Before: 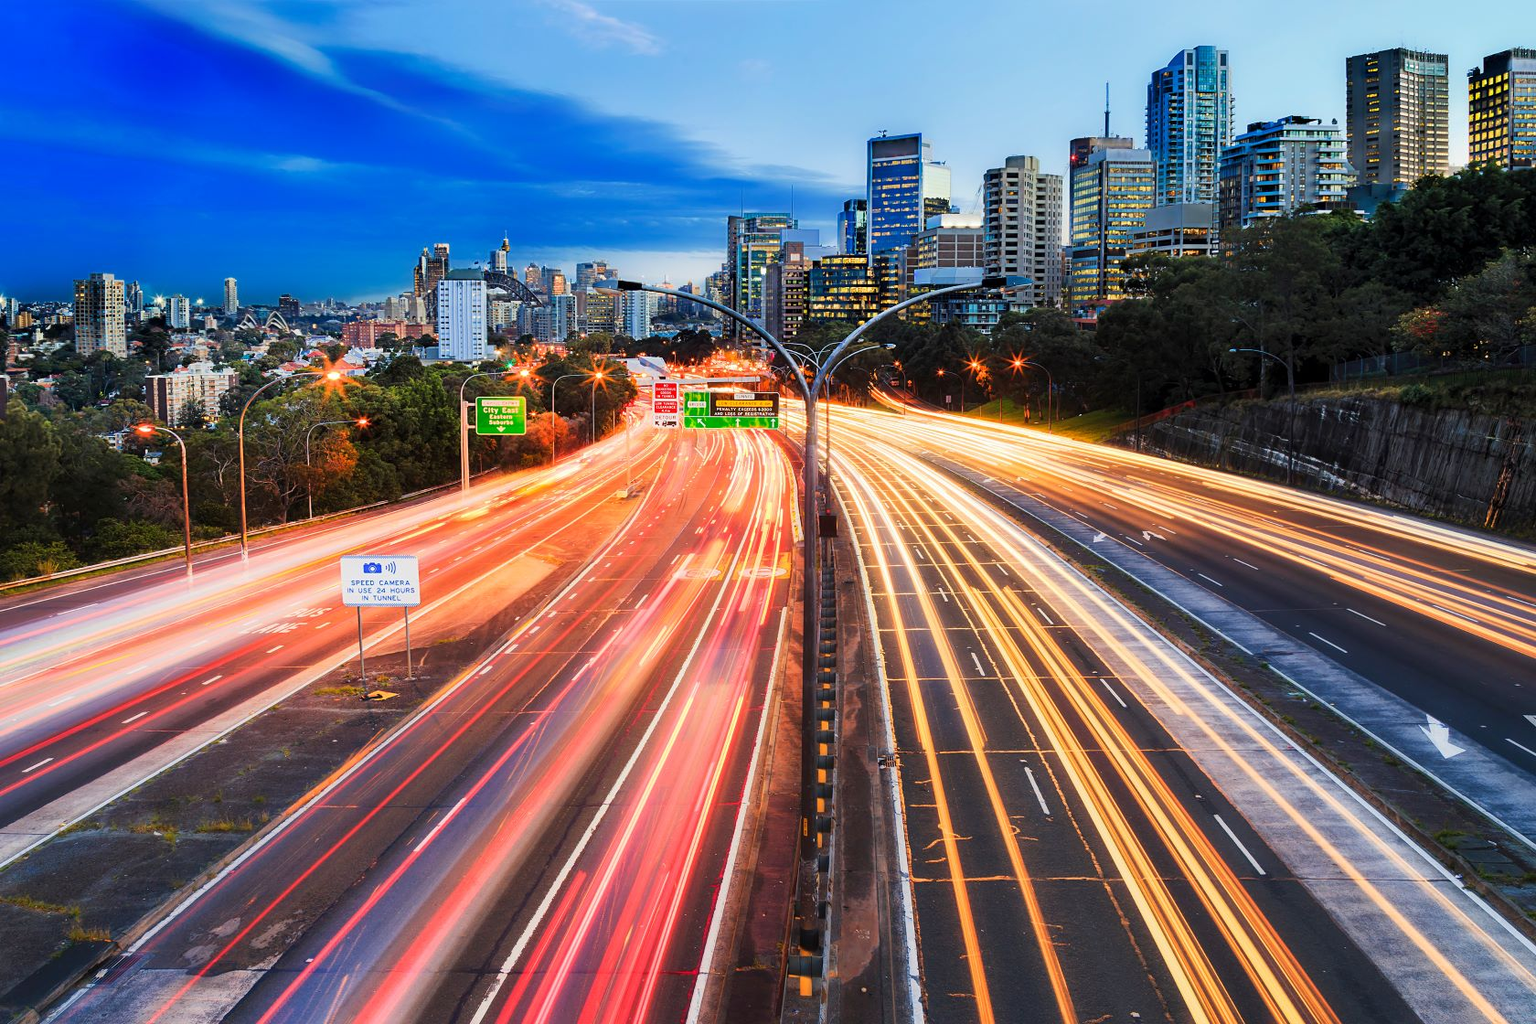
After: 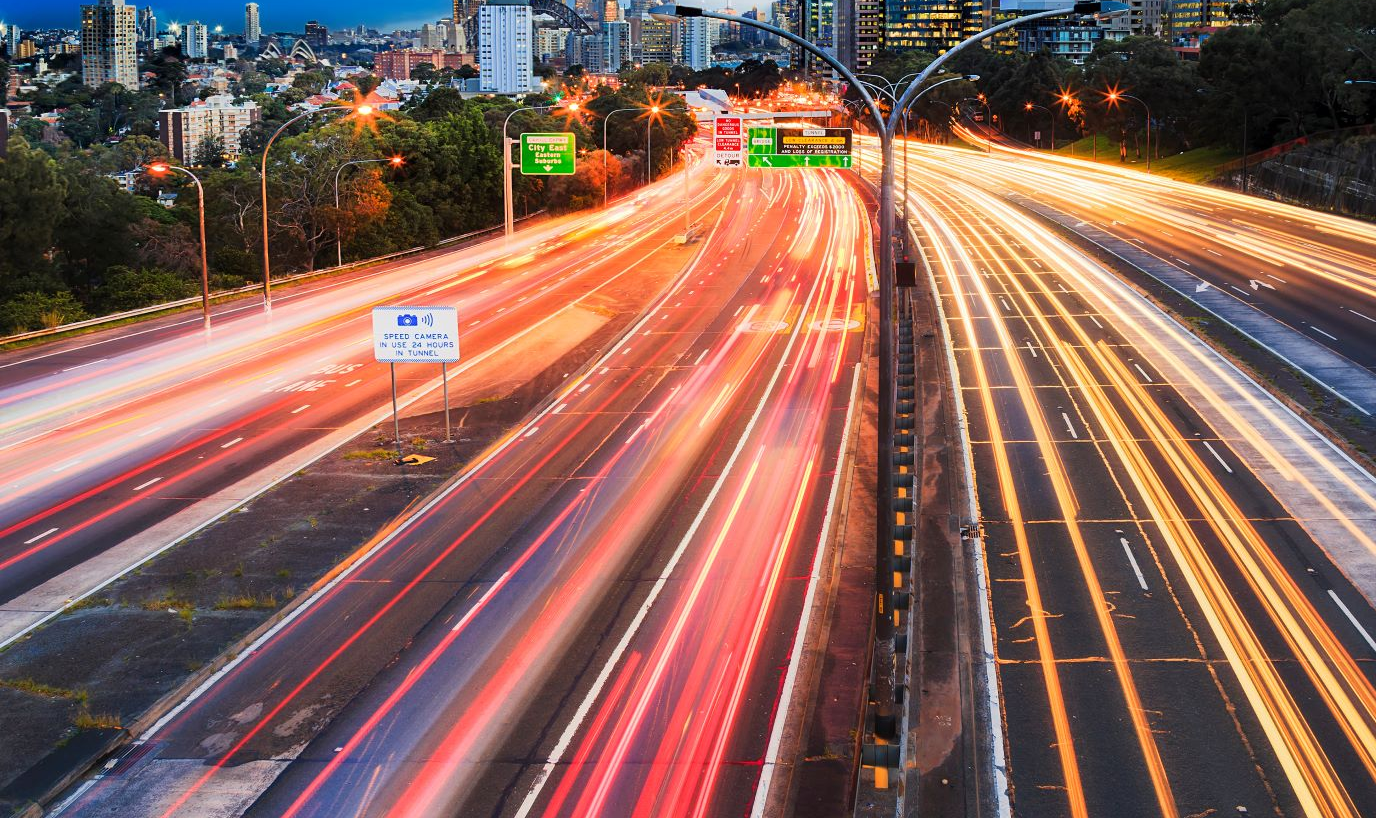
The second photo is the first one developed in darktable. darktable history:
crop: top 26.908%, right 18.06%
